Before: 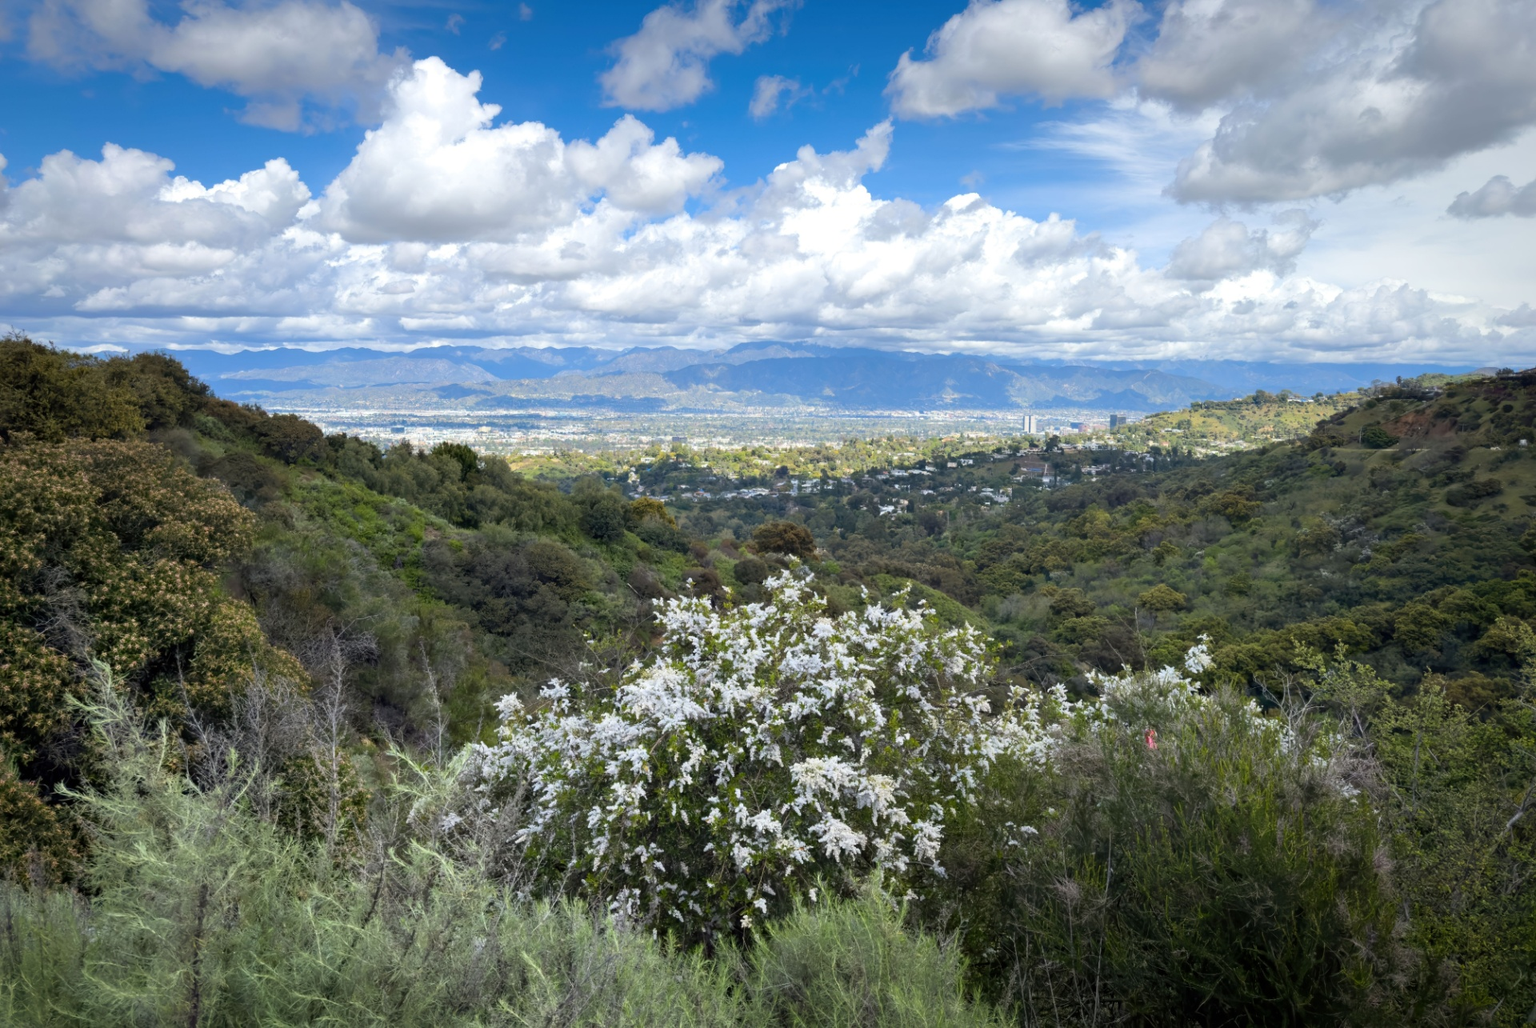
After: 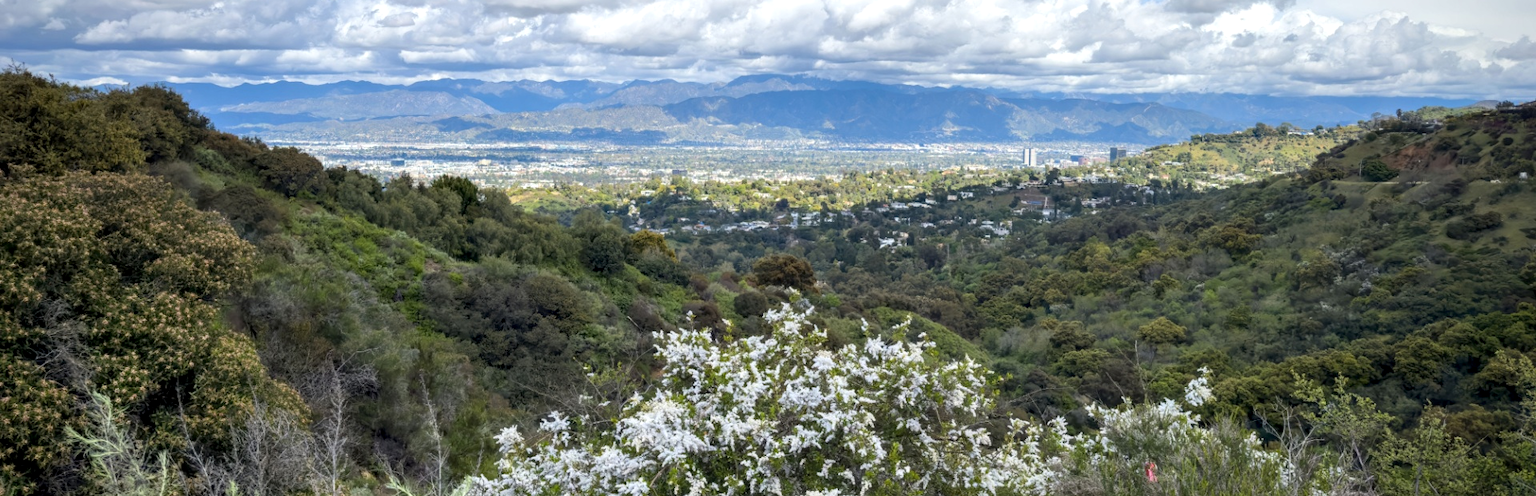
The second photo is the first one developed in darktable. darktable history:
local contrast: on, module defaults
crop and rotate: top 26.056%, bottom 25.543%
color balance: mode lift, gamma, gain (sRGB)
white balance: red 1, blue 1
